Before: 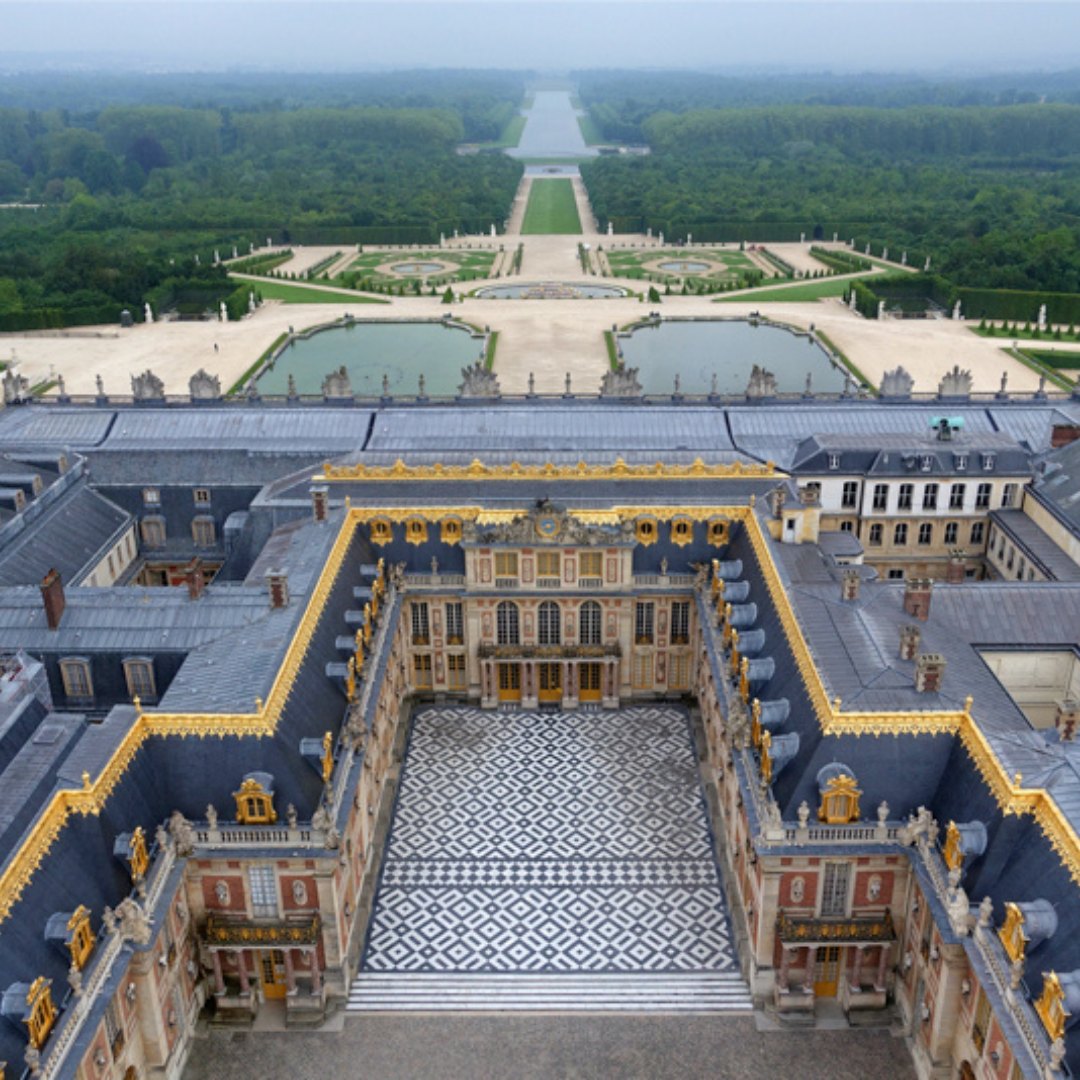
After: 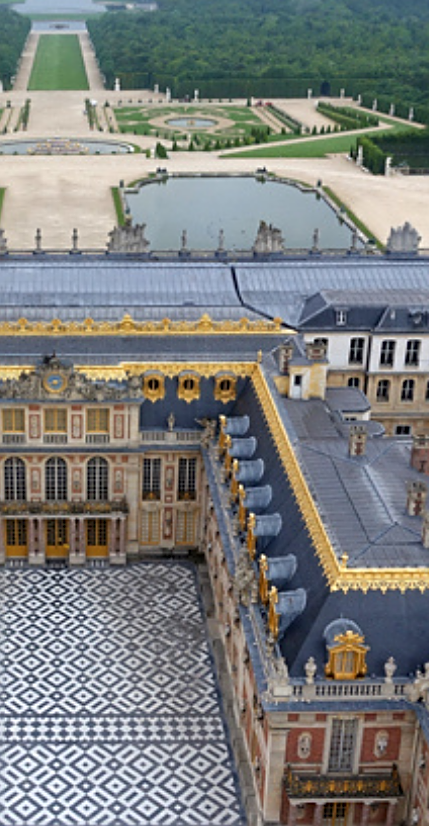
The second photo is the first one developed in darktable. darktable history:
crop: left 45.721%, top 13.393%, right 14.118%, bottom 10.01%
sharpen: on, module defaults
